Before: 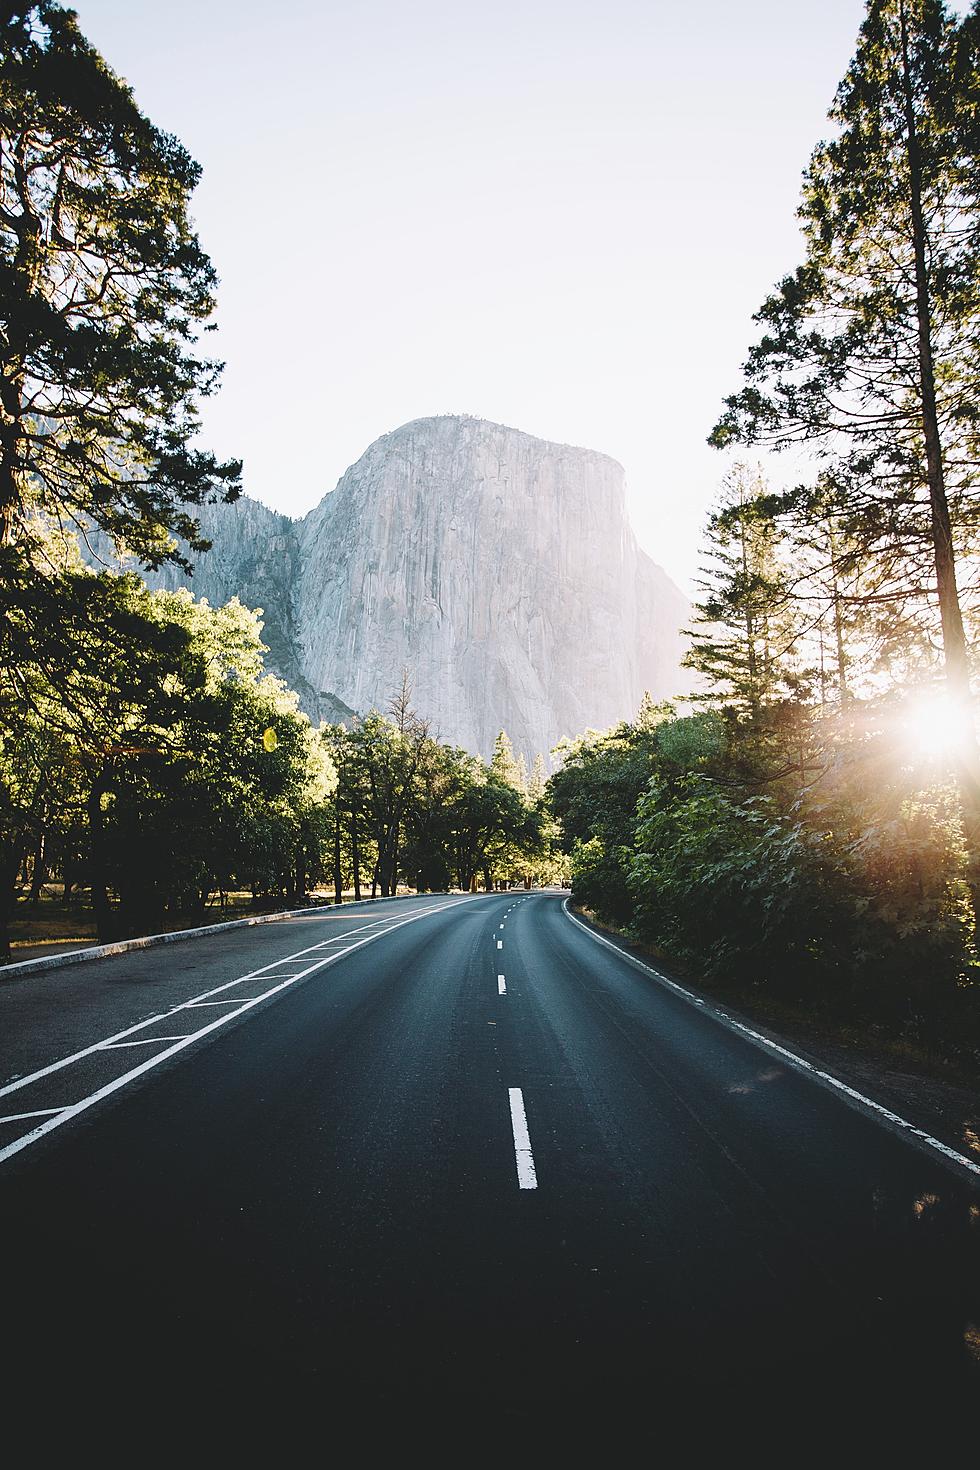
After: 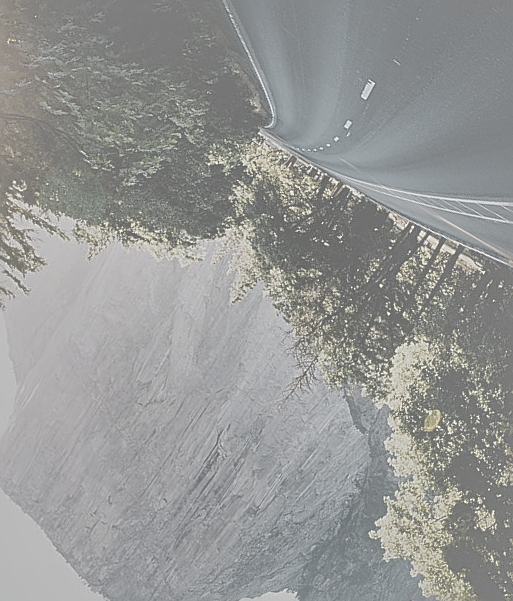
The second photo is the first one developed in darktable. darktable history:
crop and rotate: angle 147.63°, left 9.094%, top 15.652%, right 4.545%, bottom 16.97%
sharpen: on, module defaults
shadows and highlights: shadows 37.96, highlights -74.95
tone equalizer: on, module defaults
contrast brightness saturation: contrast -0.32, brightness 0.732, saturation -0.789
